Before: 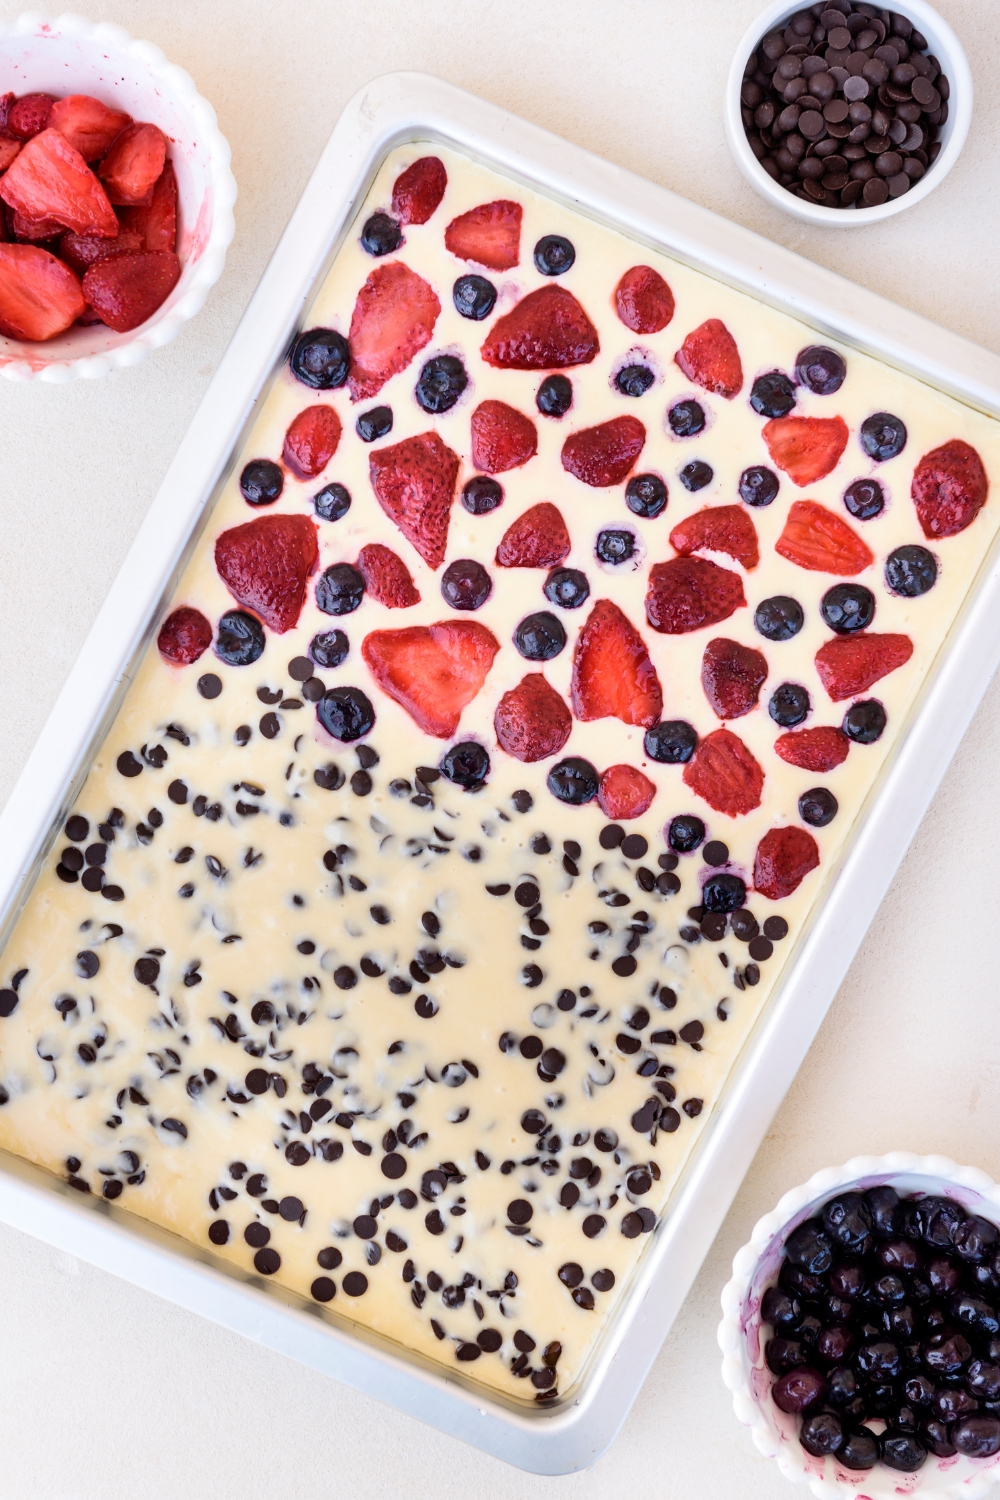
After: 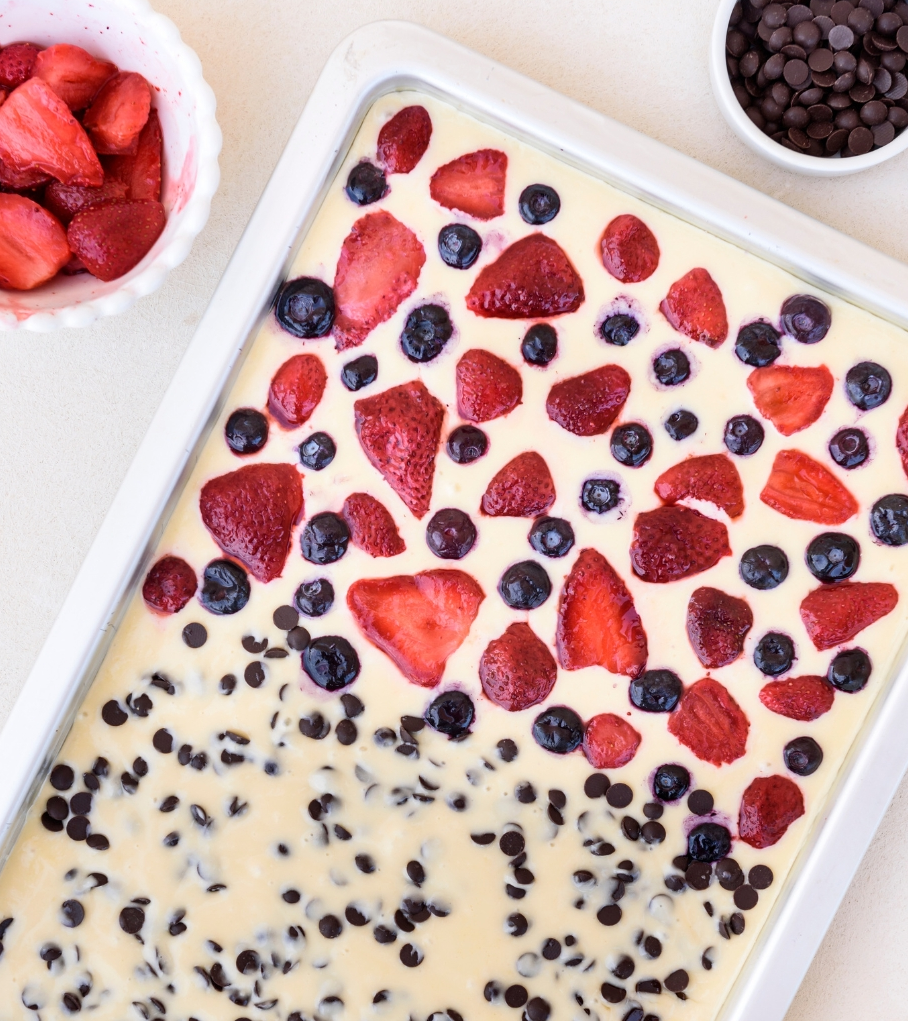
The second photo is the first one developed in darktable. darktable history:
crop: left 1.579%, top 3.456%, right 7.567%, bottom 28.472%
